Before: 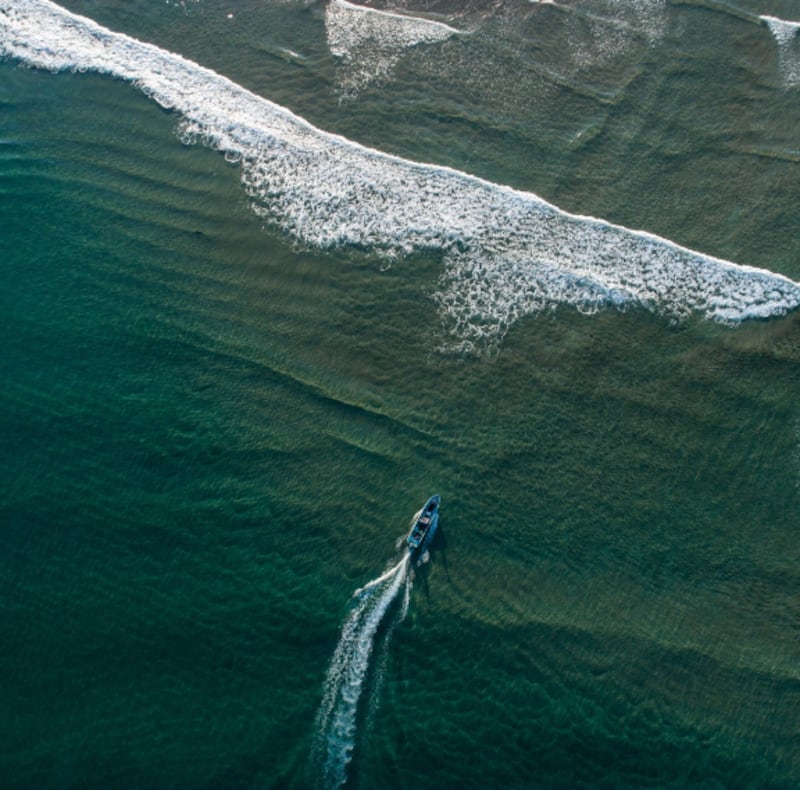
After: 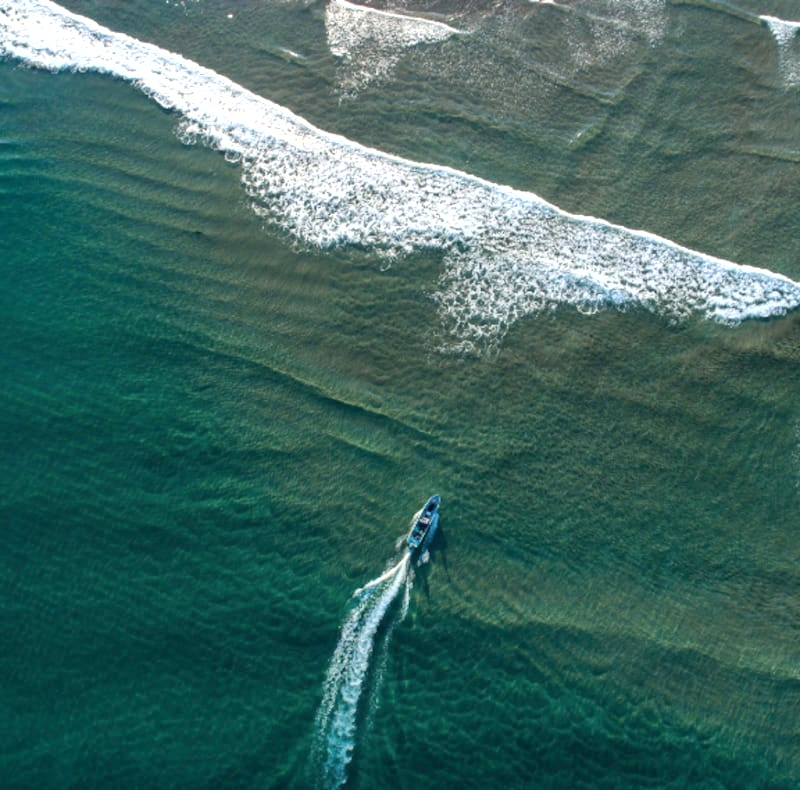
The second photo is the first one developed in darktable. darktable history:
shadows and highlights: radius 266.78, soften with gaussian
exposure: exposure 0.602 EV, compensate highlight preservation false
